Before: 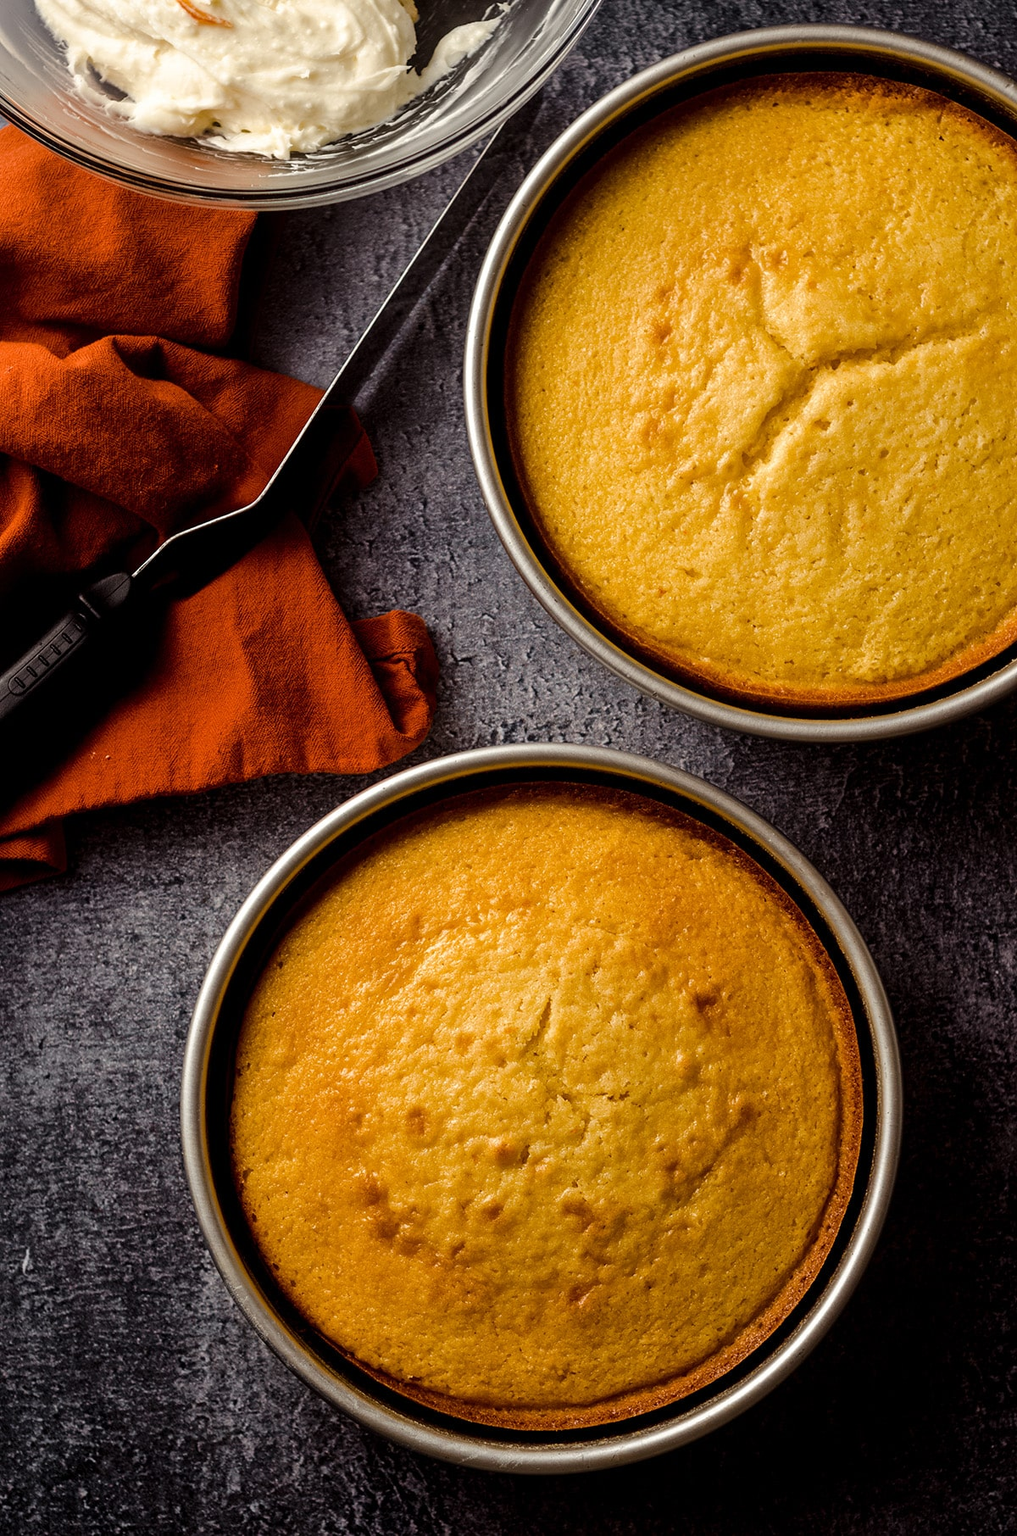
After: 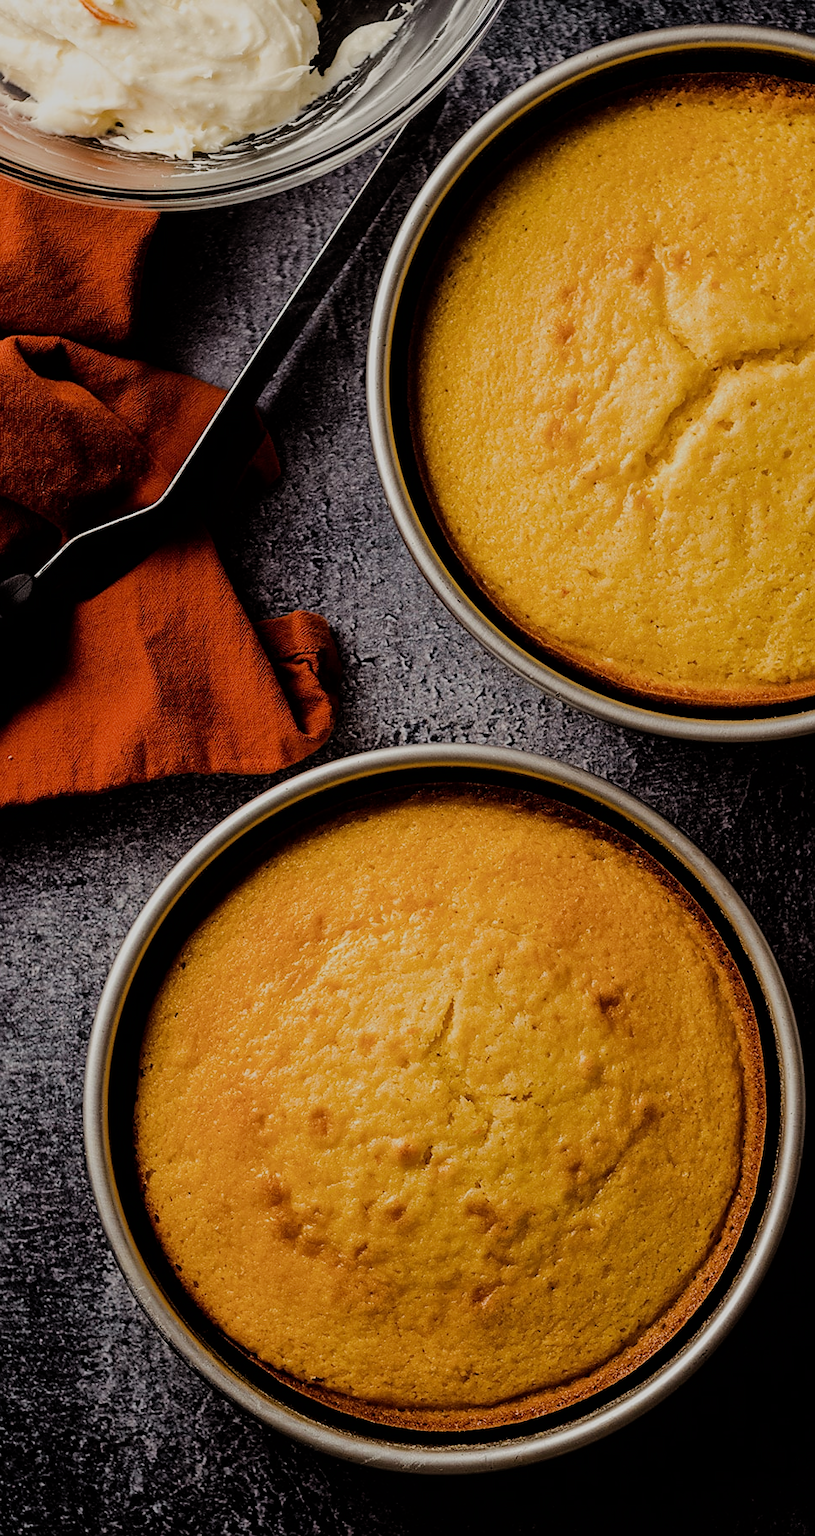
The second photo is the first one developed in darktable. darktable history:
crop and rotate: left 9.609%, right 10.216%
filmic rgb: black relative exposure -6.78 EV, white relative exposure 5.91 EV, hardness 2.69
sharpen: radius 1.567, amount 0.366, threshold 1.558
